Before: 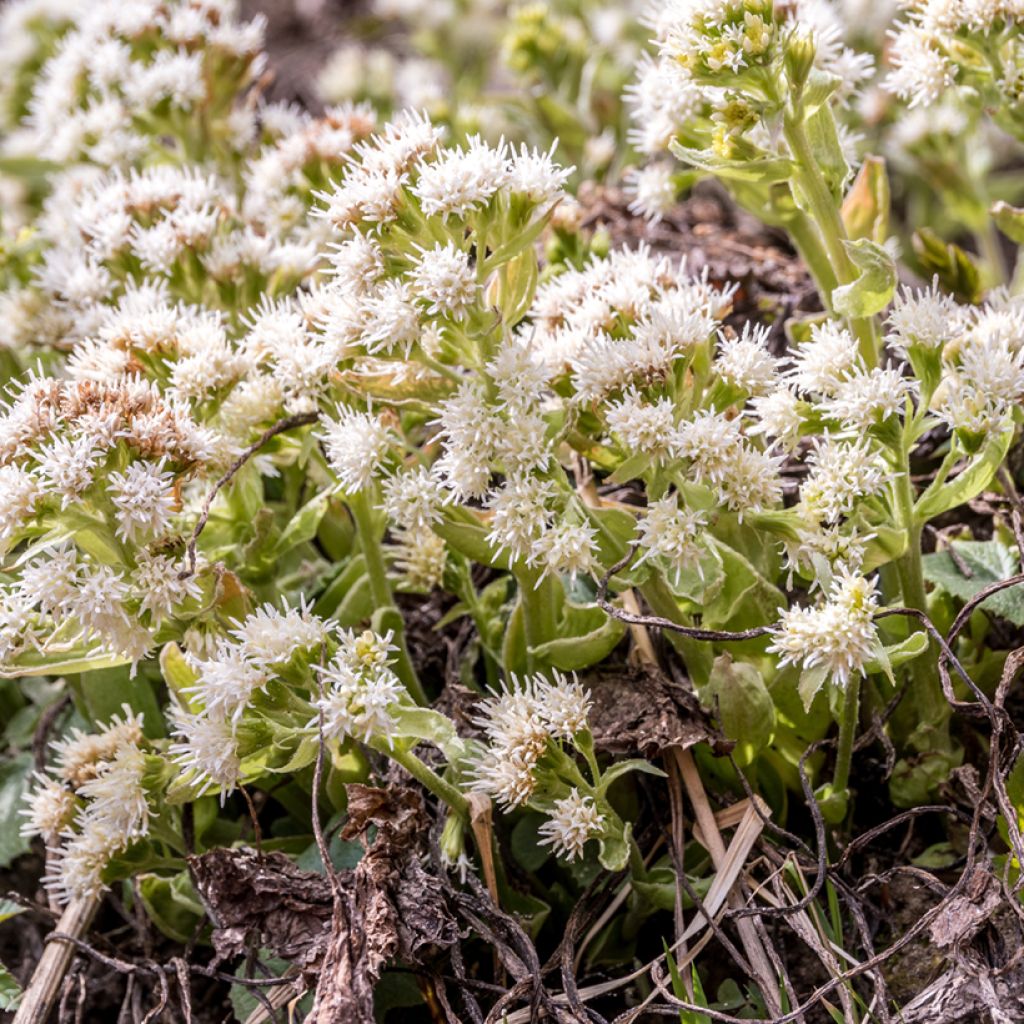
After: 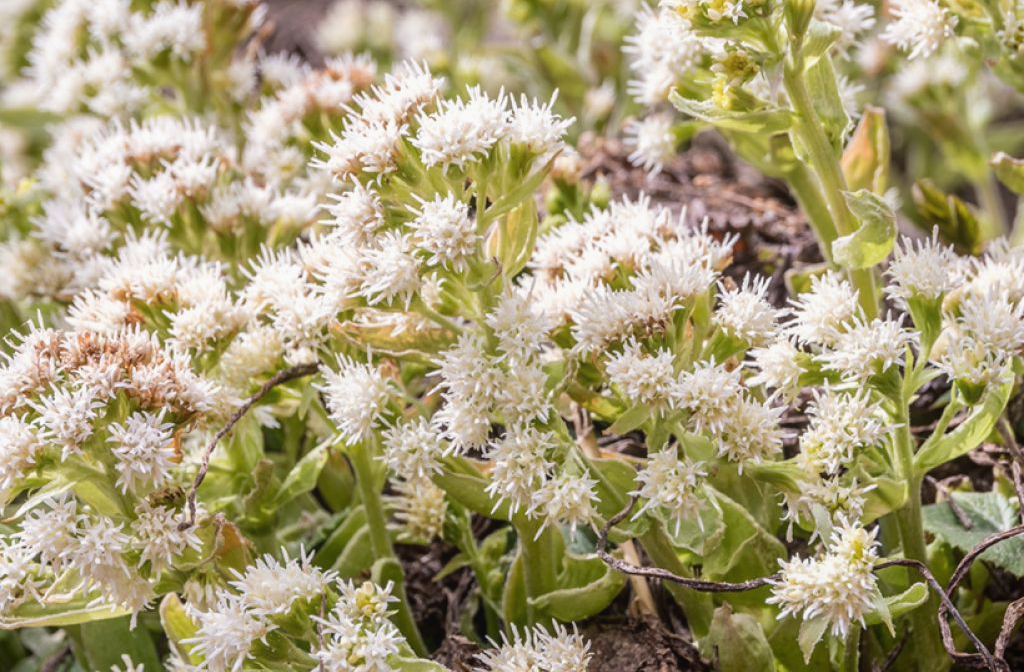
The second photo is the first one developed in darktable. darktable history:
contrast equalizer: octaves 7, y [[0.6 ×6], [0.55 ×6], [0 ×6], [0 ×6], [0 ×6]], mix -0.2
crop and rotate: top 4.848%, bottom 29.503%
